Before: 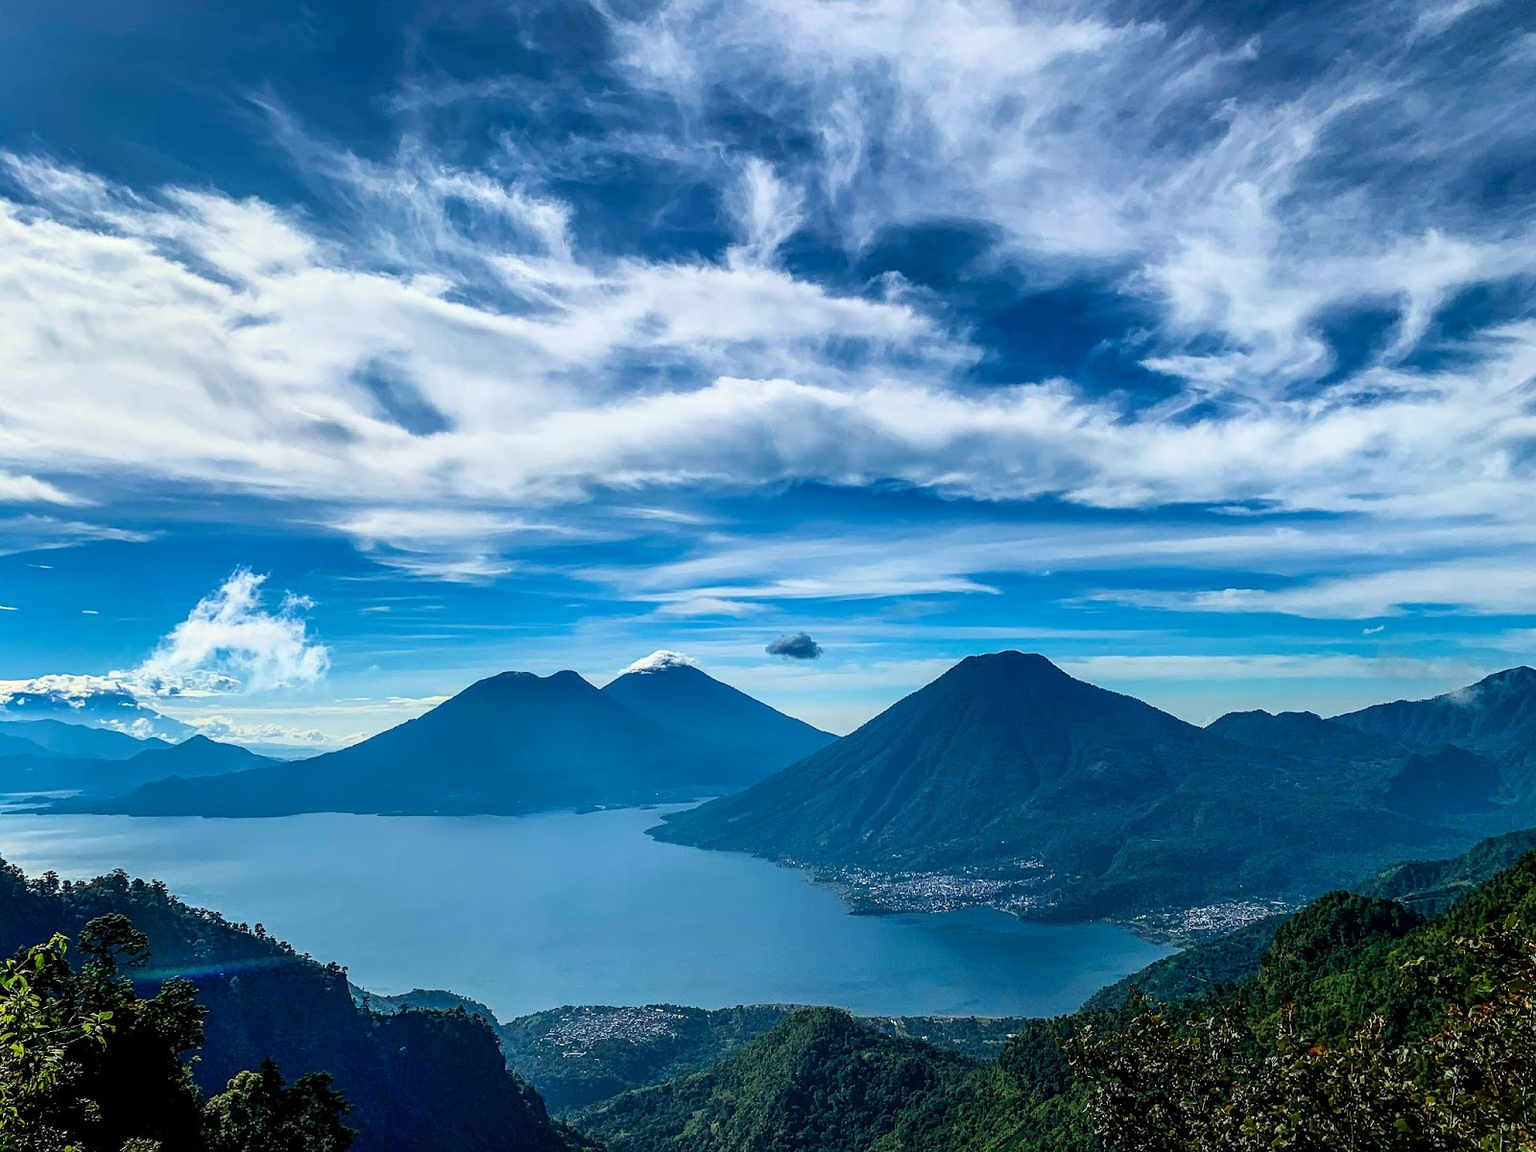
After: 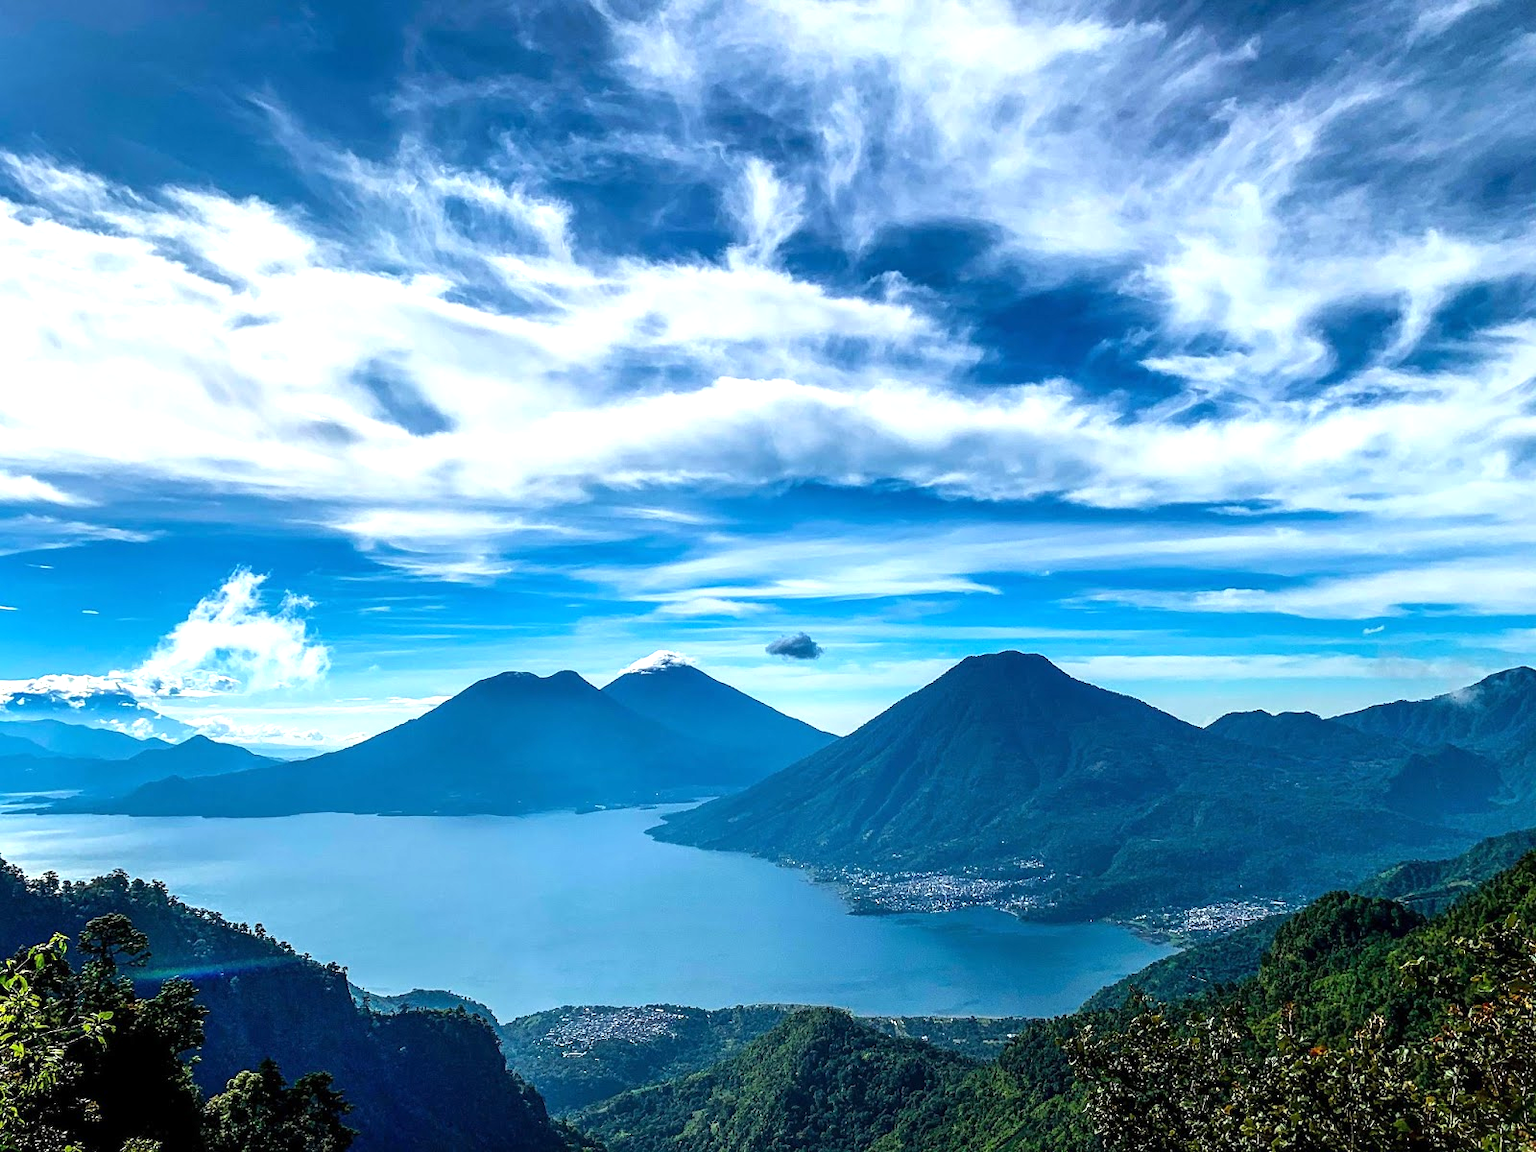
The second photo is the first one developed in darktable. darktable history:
exposure: exposure 0.607 EV, compensate exposure bias true, compensate highlight preservation false
